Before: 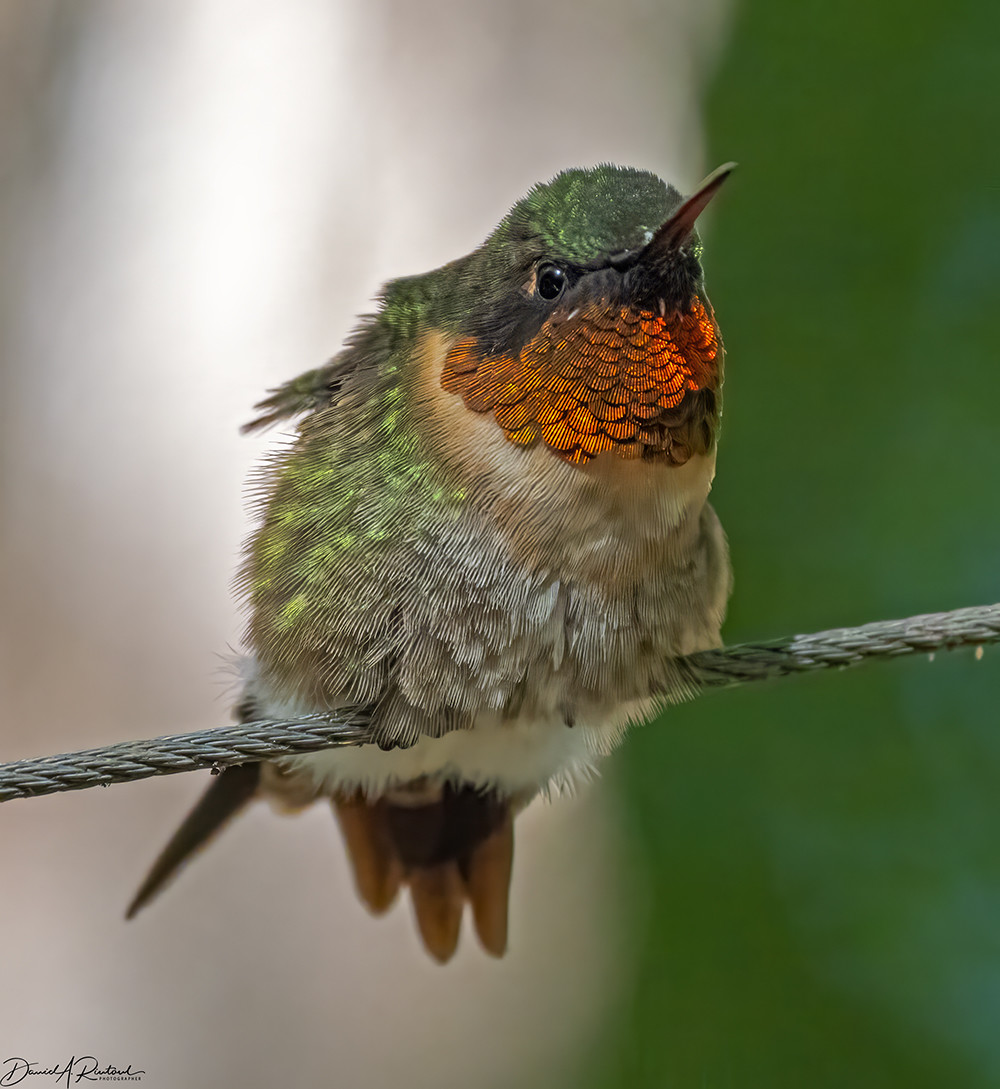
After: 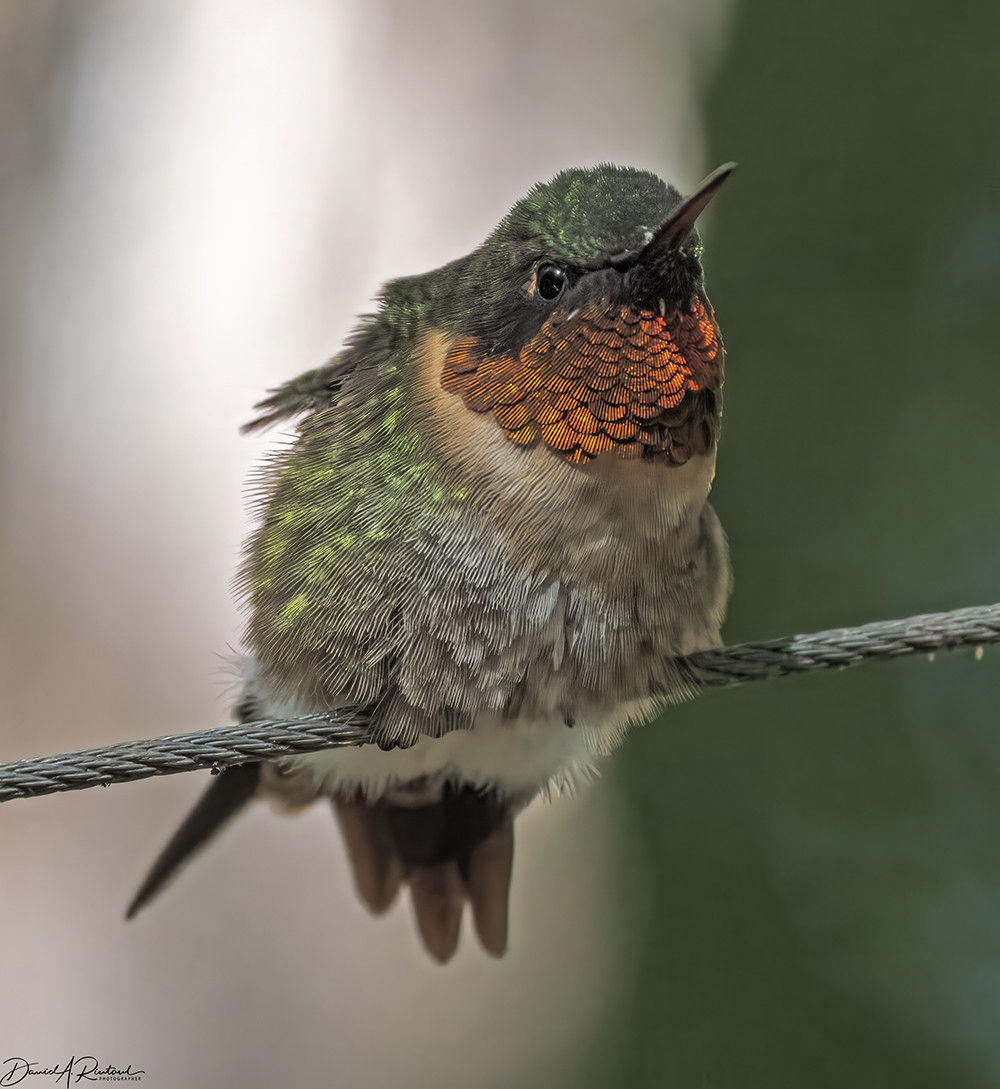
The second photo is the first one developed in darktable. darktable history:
split-toning: shadows › hue 36°, shadows › saturation 0.05, highlights › hue 10.8°, highlights › saturation 0.15, compress 40%
tone equalizer: on, module defaults
